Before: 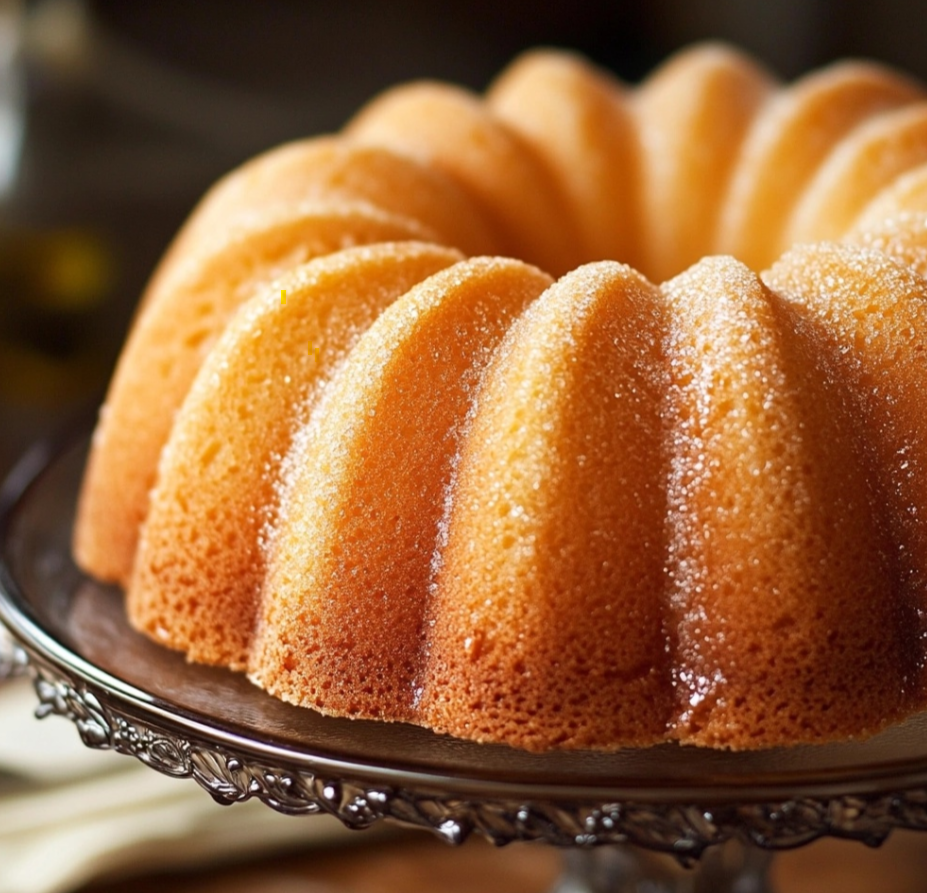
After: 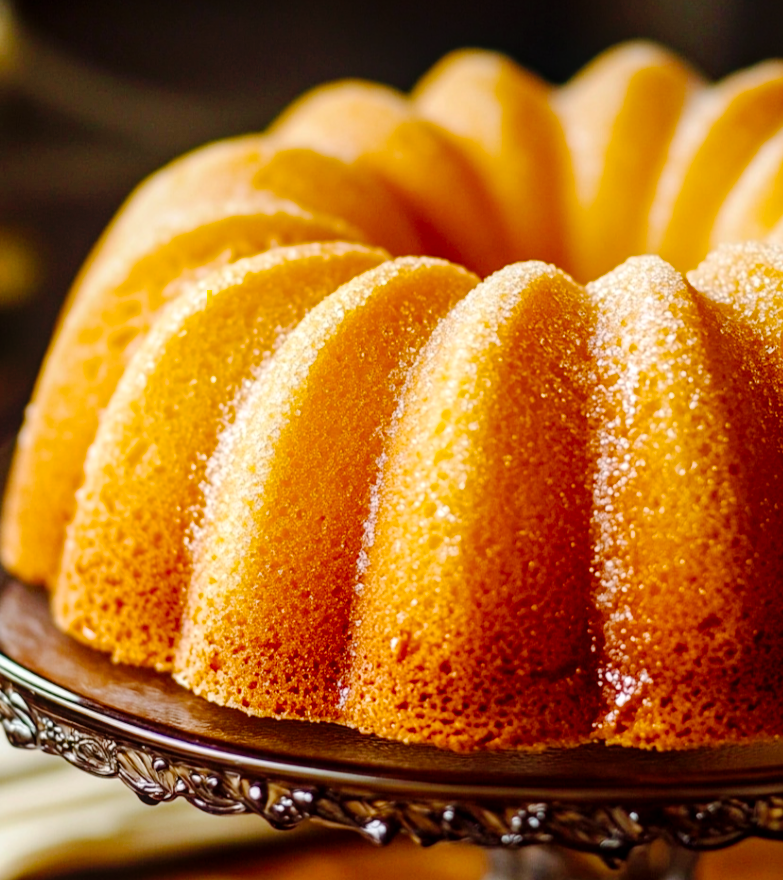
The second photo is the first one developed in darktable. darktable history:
crop: left 8.026%, right 7.374%
color balance rgb: perceptual saturation grading › global saturation 30%, global vibrance 20%
tone curve: curves: ch0 [(0, 0) (0.003, 0.001) (0.011, 0.008) (0.025, 0.015) (0.044, 0.025) (0.069, 0.037) (0.1, 0.056) (0.136, 0.091) (0.177, 0.157) (0.224, 0.231) (0.277, 0.319) (0.335, 0.4) (0.399, 0.493) (0.468, 0.571) (0.543, 0.645) (0.623, 0.706) (0.709, 0.77) (0.801, 0.838) (0.898, 0.918) (1, 1)], preserve colors none
local contrast: on, module defaults
